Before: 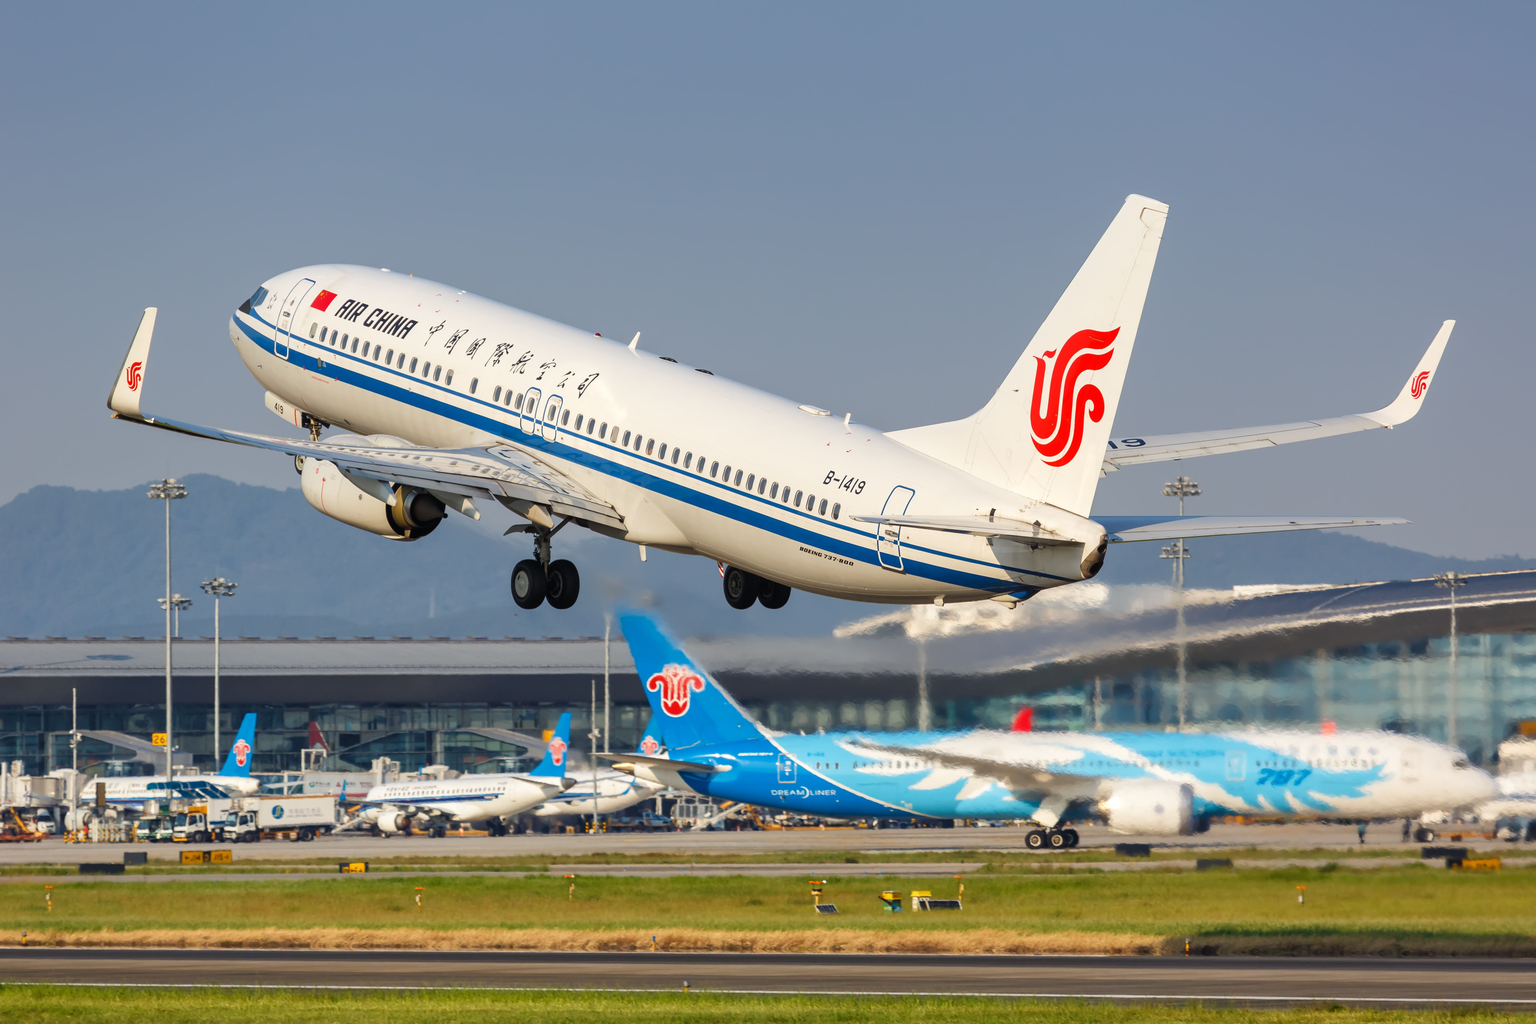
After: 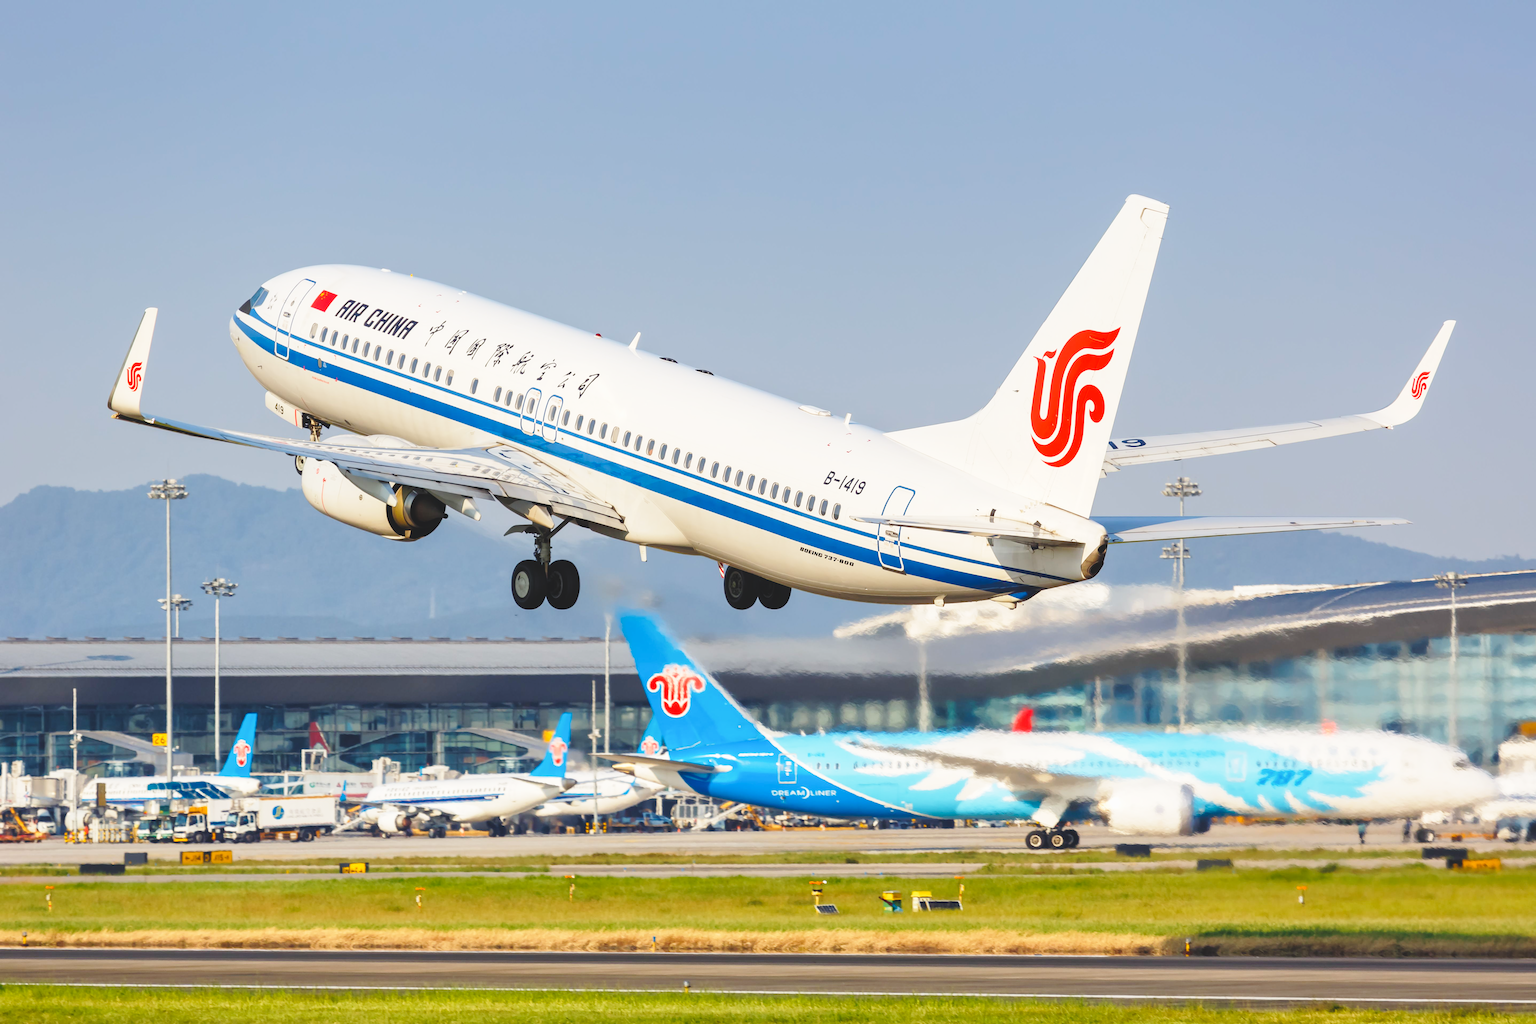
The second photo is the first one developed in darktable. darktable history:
contrast brightness saturation: saturation 0.099
exposure: black level correction -0.015, exposure -0.131 EV, compensate highlight preservation false
base curve: curves: ch0 [(0, 0) (0.028, 0.03) (0.121, 0.232) (0.46, 0.748) (0.859, 0.968) (1, 1)], preserve colors none
